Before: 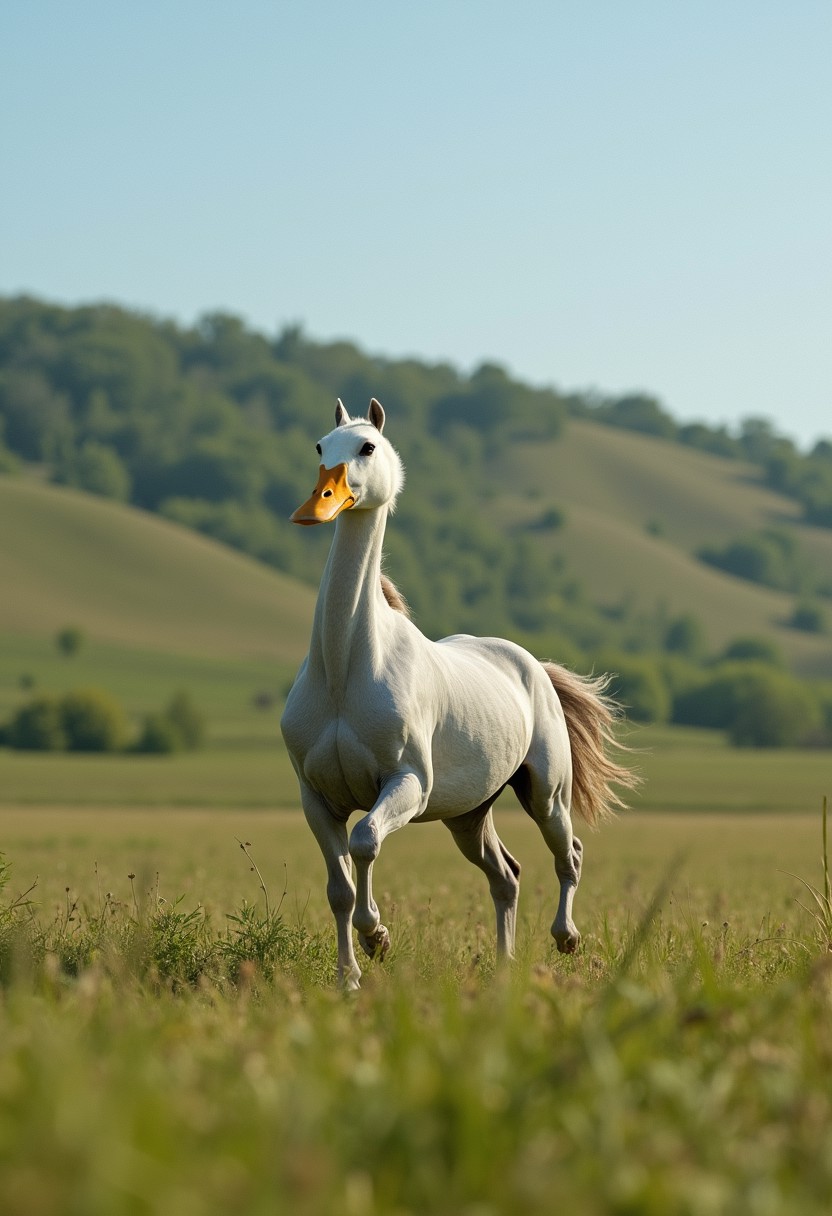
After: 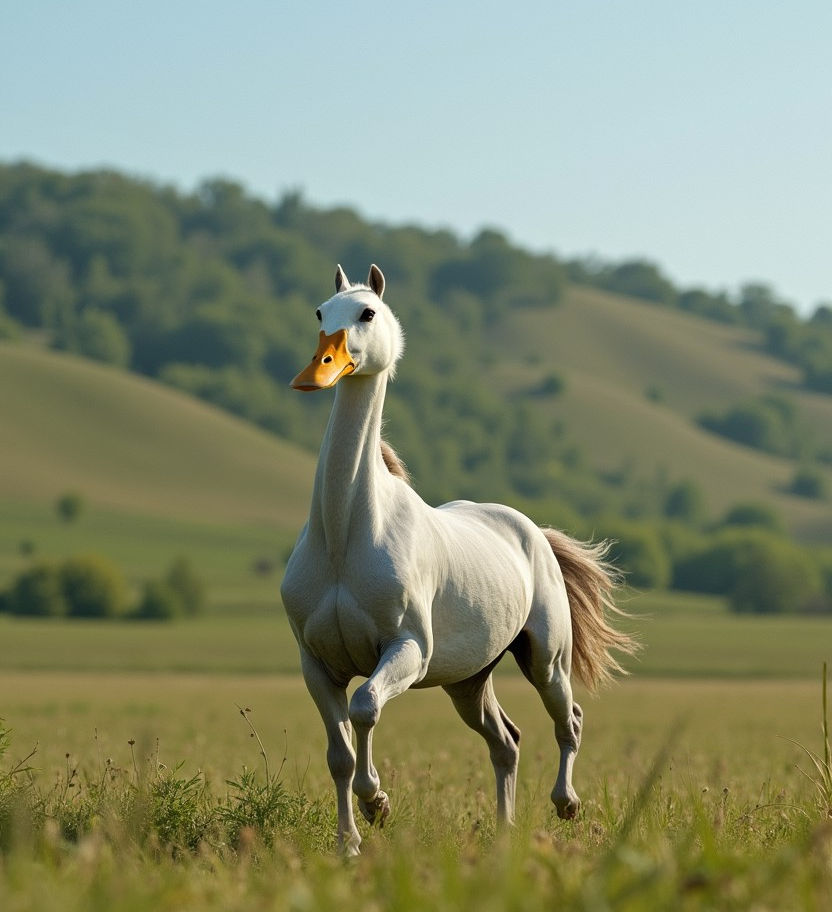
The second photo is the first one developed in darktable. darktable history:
crop: top 11.038%, bottom 13.962%
tone equalizer: on, module defaults
